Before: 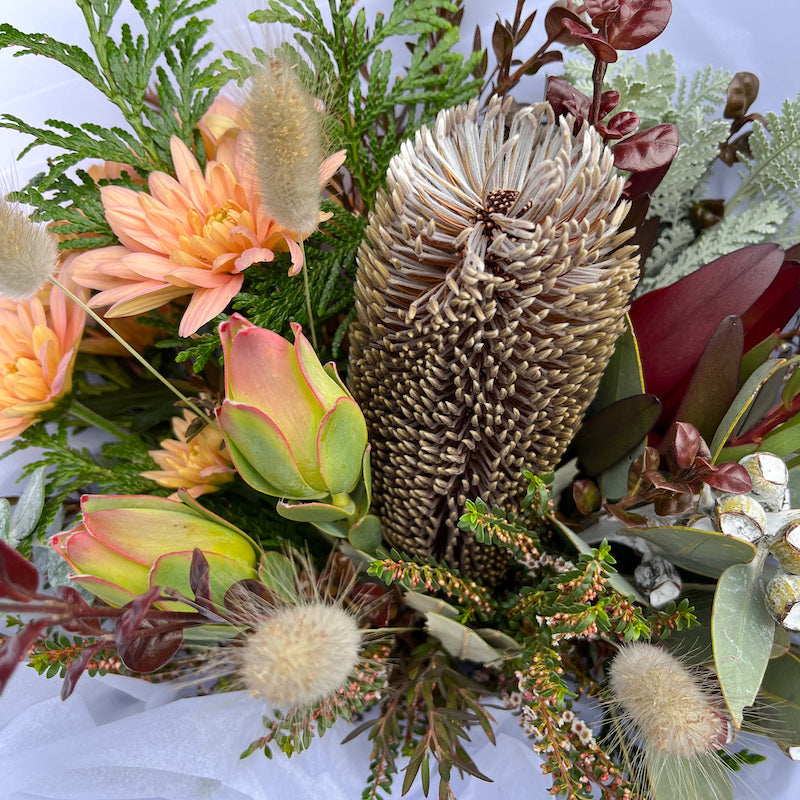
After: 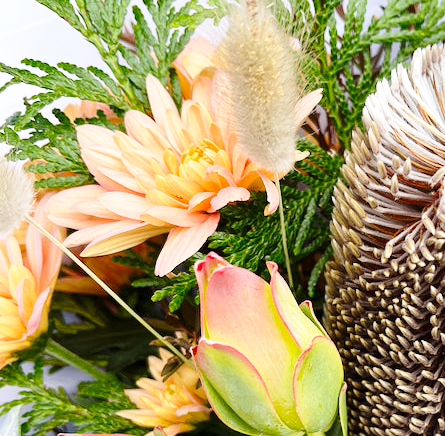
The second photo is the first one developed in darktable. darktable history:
crop and rotate: left 3.065%, top 7.642%, right 41.188%, bottom 37.83%
base curve: curves: ch0 [(0, 0) (0.028, 0.03) (0.121, 0.232) (0.46, 0.748) (0.859, 0.968) (1, 1)], preserve colors none
exposure: exposure 0.154 EV, compensate highlight preservation false
shadows and highlights: shadows 31.16, highlights 1.49, soften with gaussian
